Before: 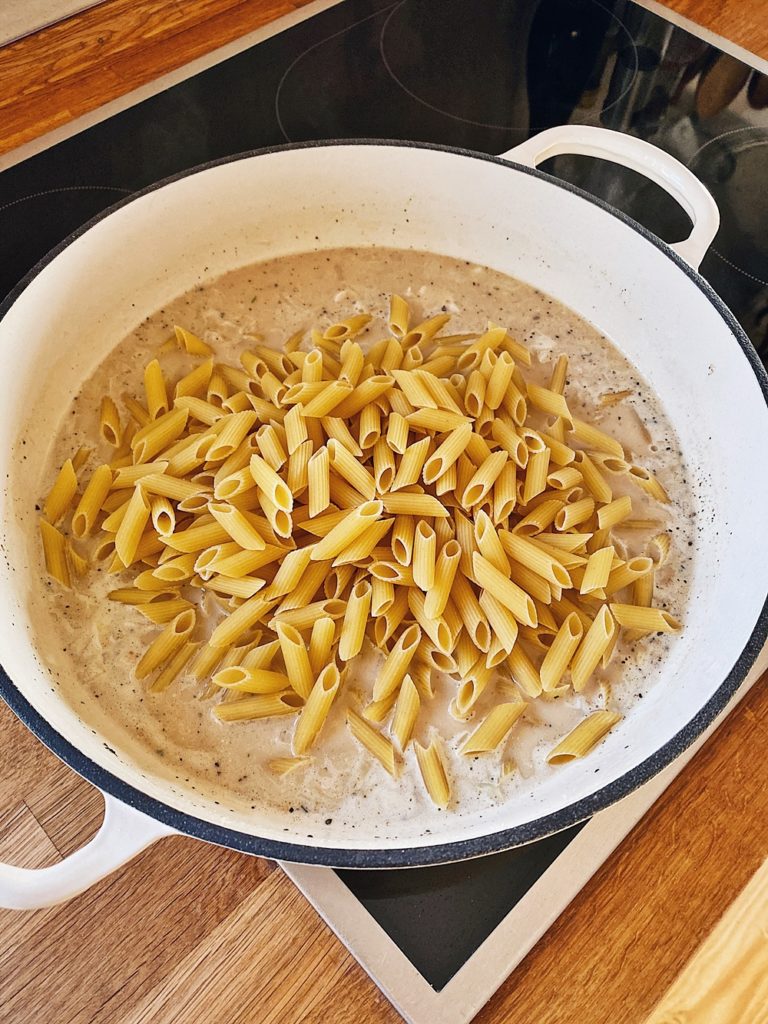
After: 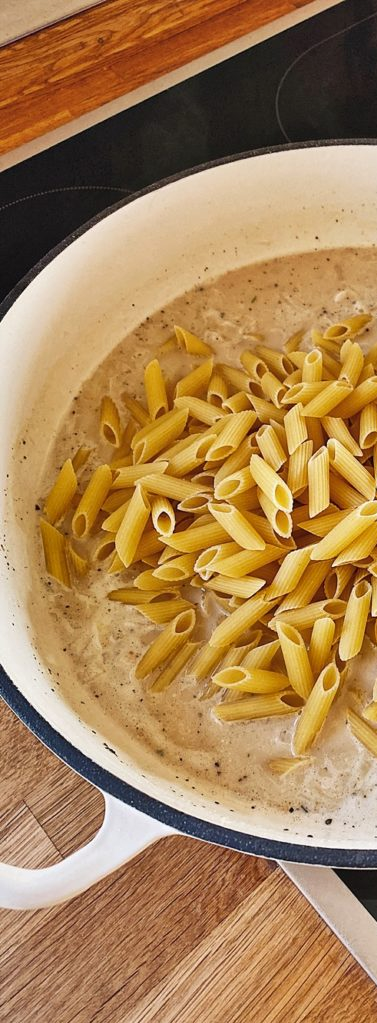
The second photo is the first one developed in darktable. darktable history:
bloom: size 13.65%, threshold 98.39%, strength 4.82%
tone equalizer: on, module defaults
shadows and highlights: highlights color adjustment 0%, low approximation 0.01, soften with gaussian
crop and rotate: left 0%, top 0%, right 50.845%
